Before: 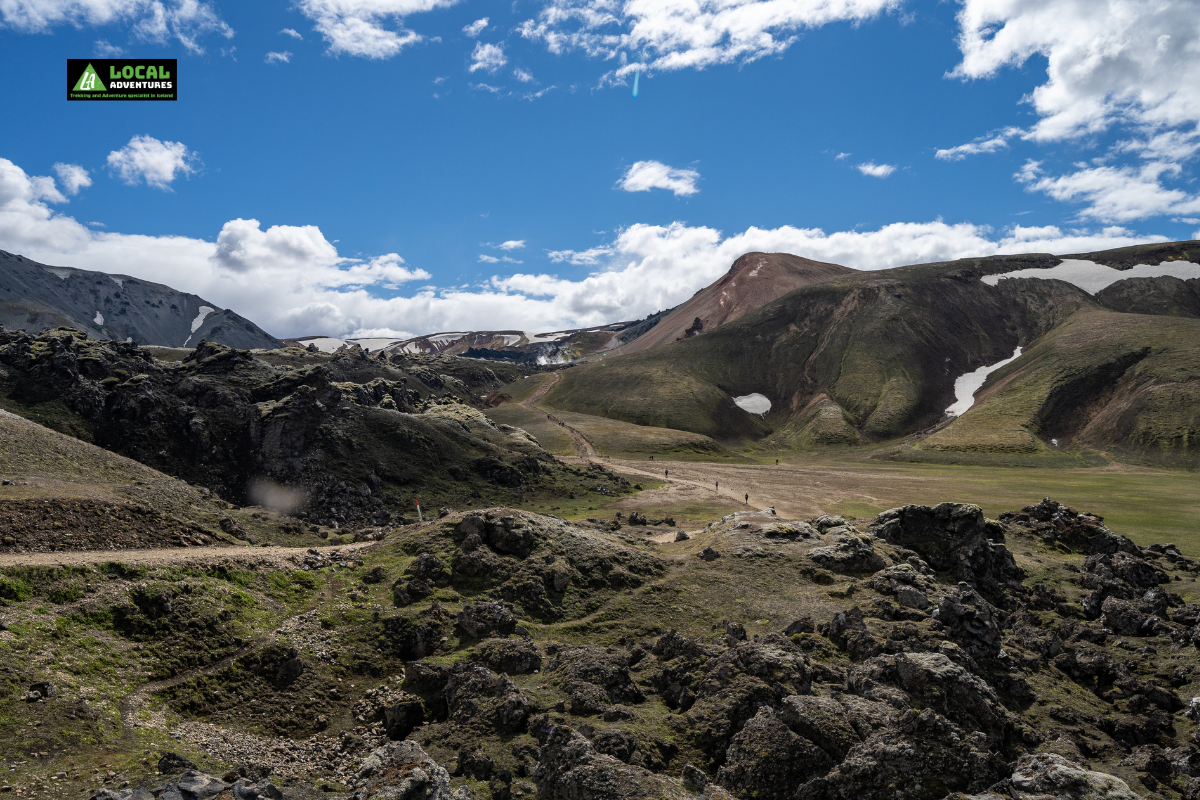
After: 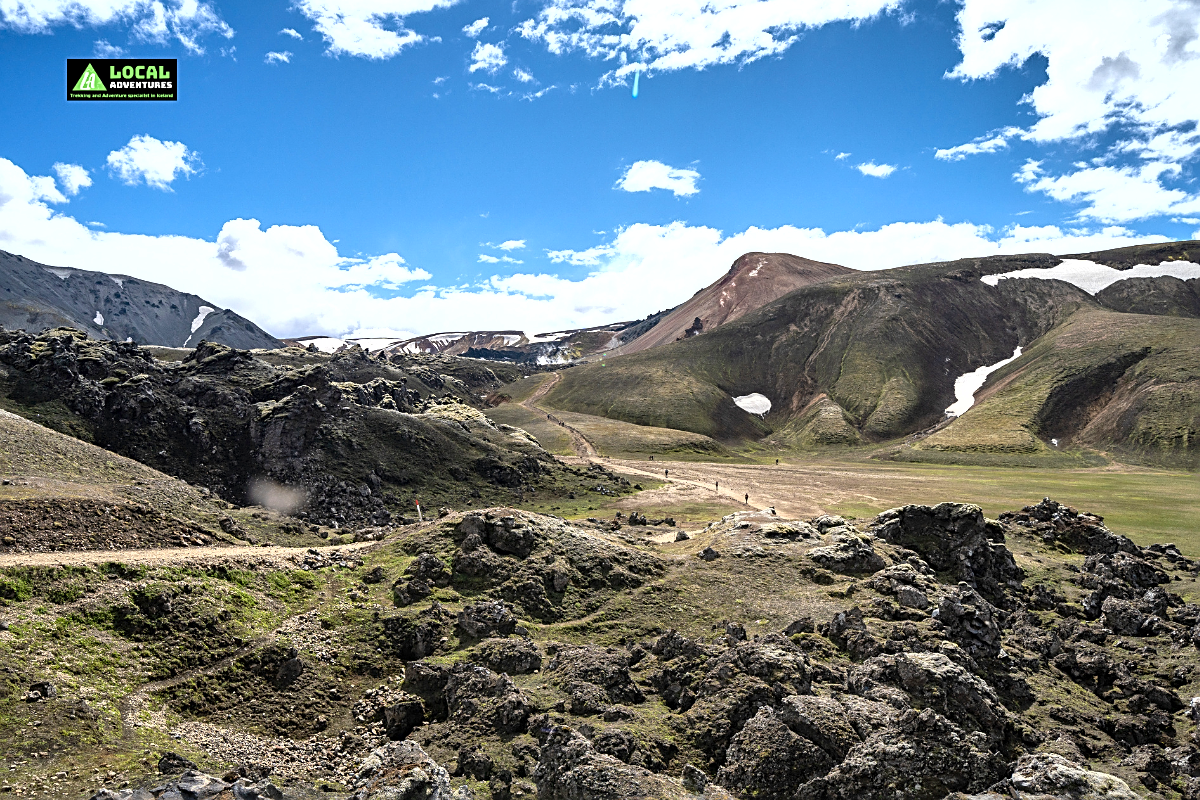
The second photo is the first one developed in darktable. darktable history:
exposure: exposure 1.061 EV, compensate highlight preservation false
shadows and highlights: highlights color adjustment 0%, low approximation 0.01, soften with gaussian
sharpen: on, module defaults
